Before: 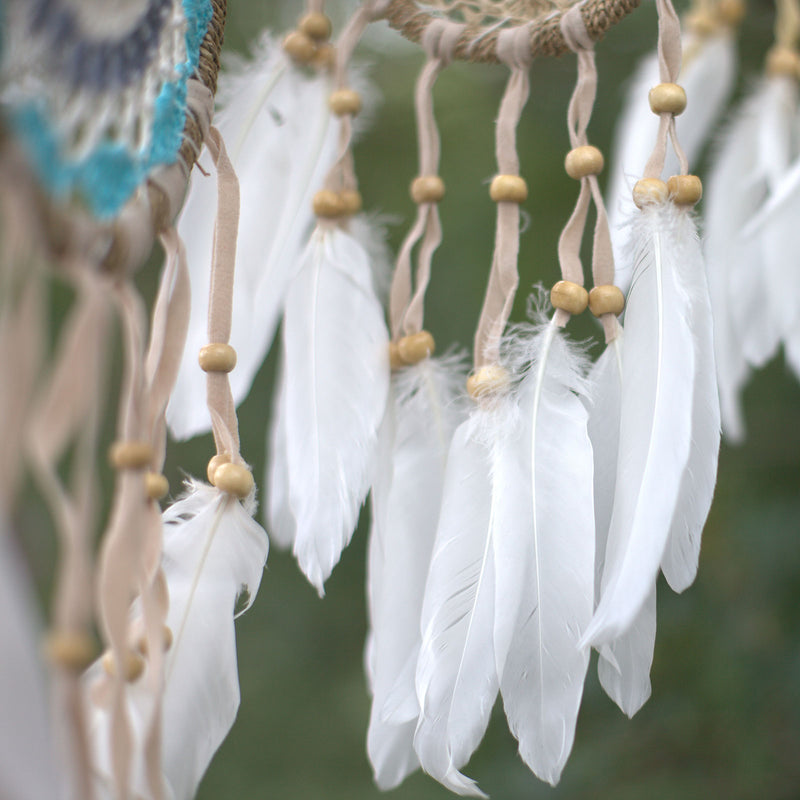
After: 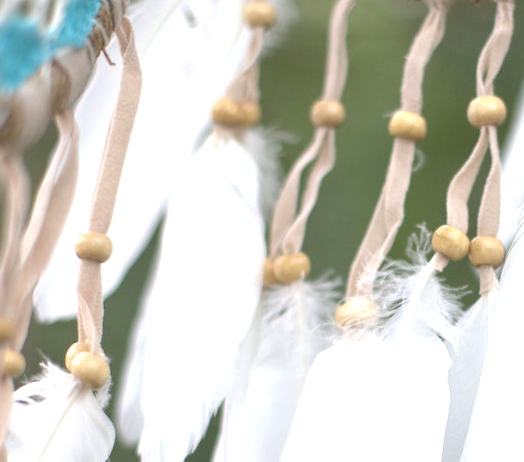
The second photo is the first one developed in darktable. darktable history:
rotate and perspective: rotation 9.12°, automatic cropping off
crop: left 20.932%, top 15.471%, right 21.848%, bottom 34.081%
exposure: black level correction -0.002, exposure 0.54 EV, compensate highlight preservation false
